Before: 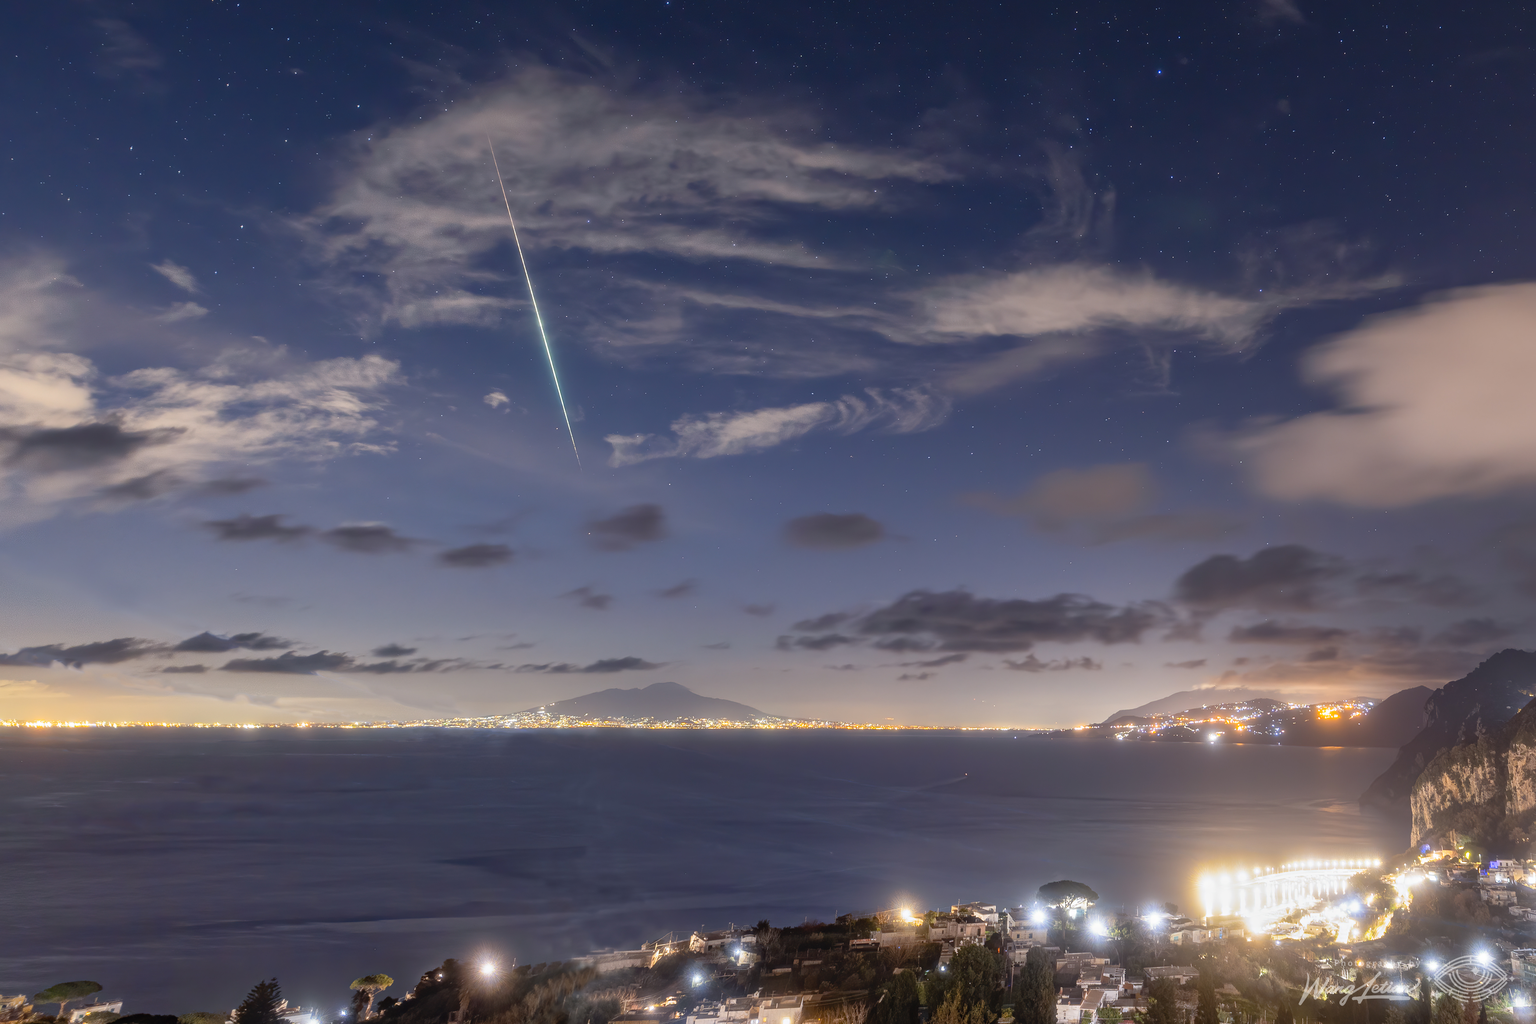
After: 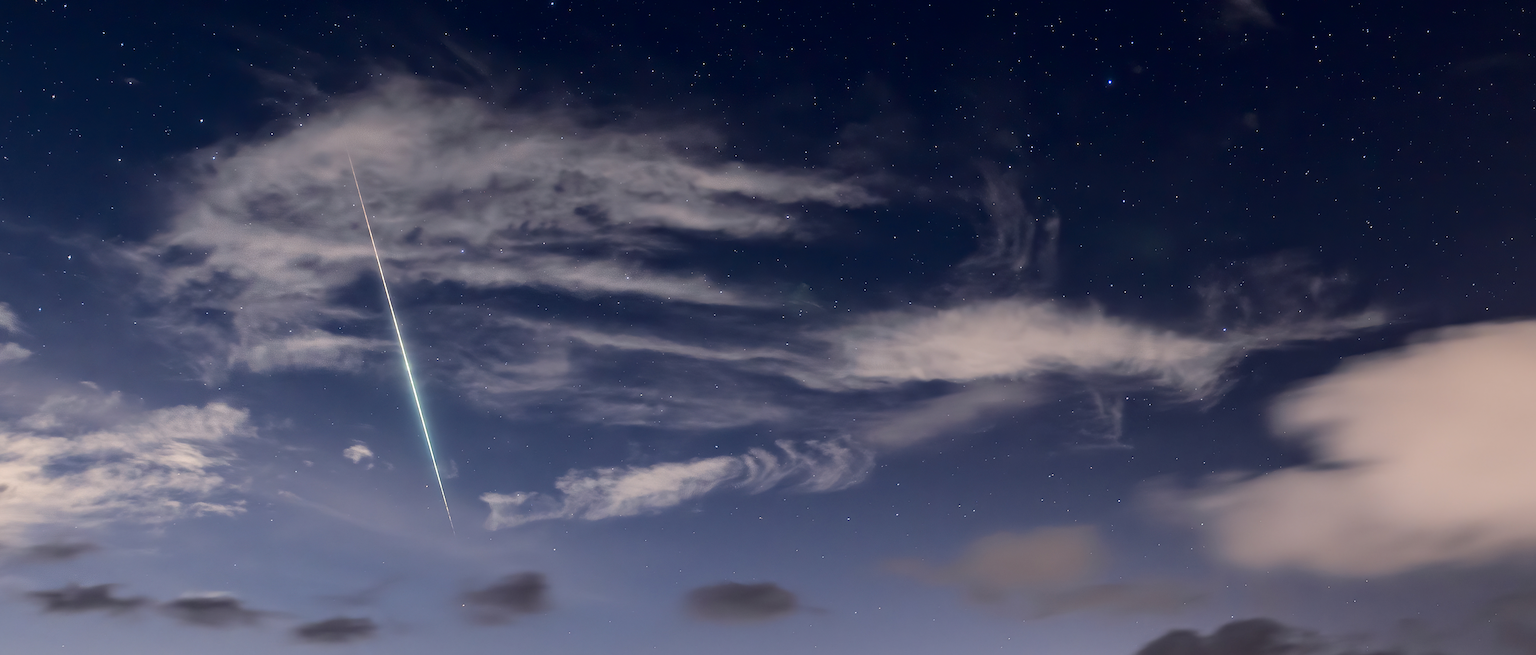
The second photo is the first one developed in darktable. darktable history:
crop and rotate: left 11.782%, bottom 43.54%
tone curve: curves: ch0 [(0, 0) (0.003, 0) (0.011, 0.001) (0.025, 0.001) (0.044, 0.002) (0.069, 0.007) (0.1, 0.015) (0.136, 0.027) (0.177, 0.066) (0.224, 0.122) (0.277, 0.219) (0.335, 0.327) (0.399, 0.432) (0.468, 0.527) (0.543, 0.615) (0.623, 0.695) (0.709, 0.777) (0.801, 0.874) (0.898, 0.973) (1, 1)], color space Lab, independent channels, preserve colors none
